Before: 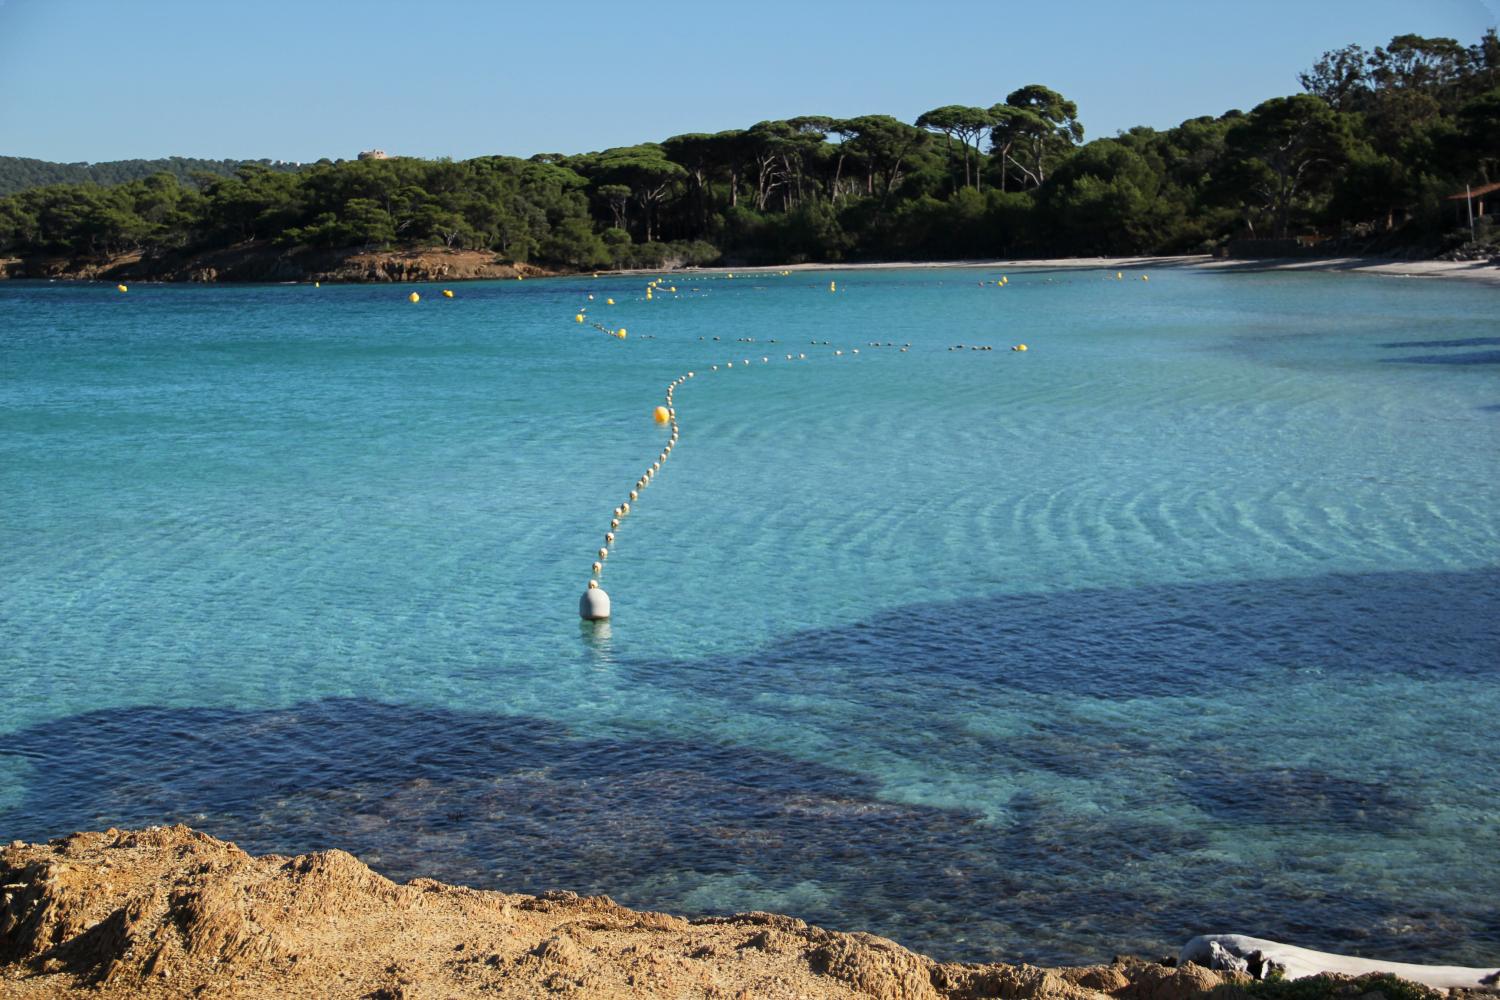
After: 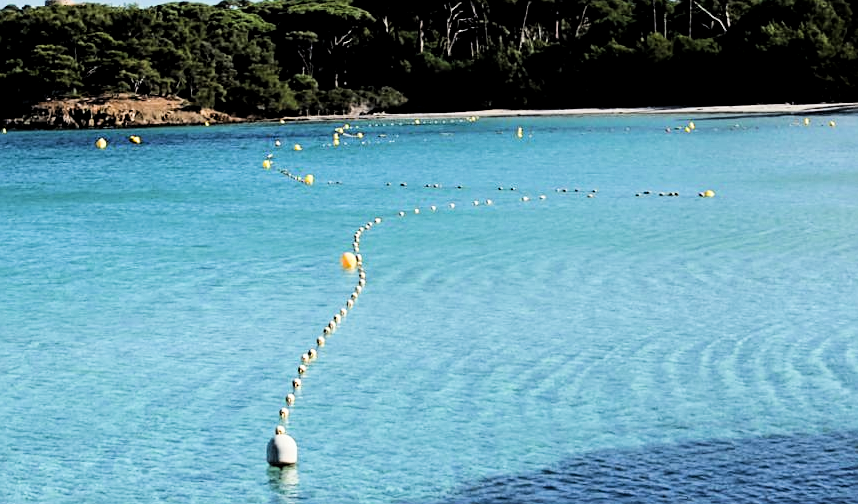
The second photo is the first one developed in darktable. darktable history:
exposure: exposure 0.485 EV, compensate highlight preservation false
crop: left 20.932%, top 15.471%, right 21.848%, bottom 34.081%
filmic rgb: black relative exposure -5 EV, hardness 2.88, contrast 1.3
sharpen: on, module defaults
tone equalizer: -8 EV -0.417 EV, -7 EV -0.389 EV, -6 EV -0.333 EV, -5 EV -0.222 EV, -3 EV 0.222 EV, -2 EV 0.333 EV, -1 EV 0.389 EV, +0 EV 0.417 EV, edges refinement/feathering 500, mask exposure compensation -1.57 EV, preserve details no
local contrast: highlights 100%, shadows 100%, detail 120%, midtone range 0.2
